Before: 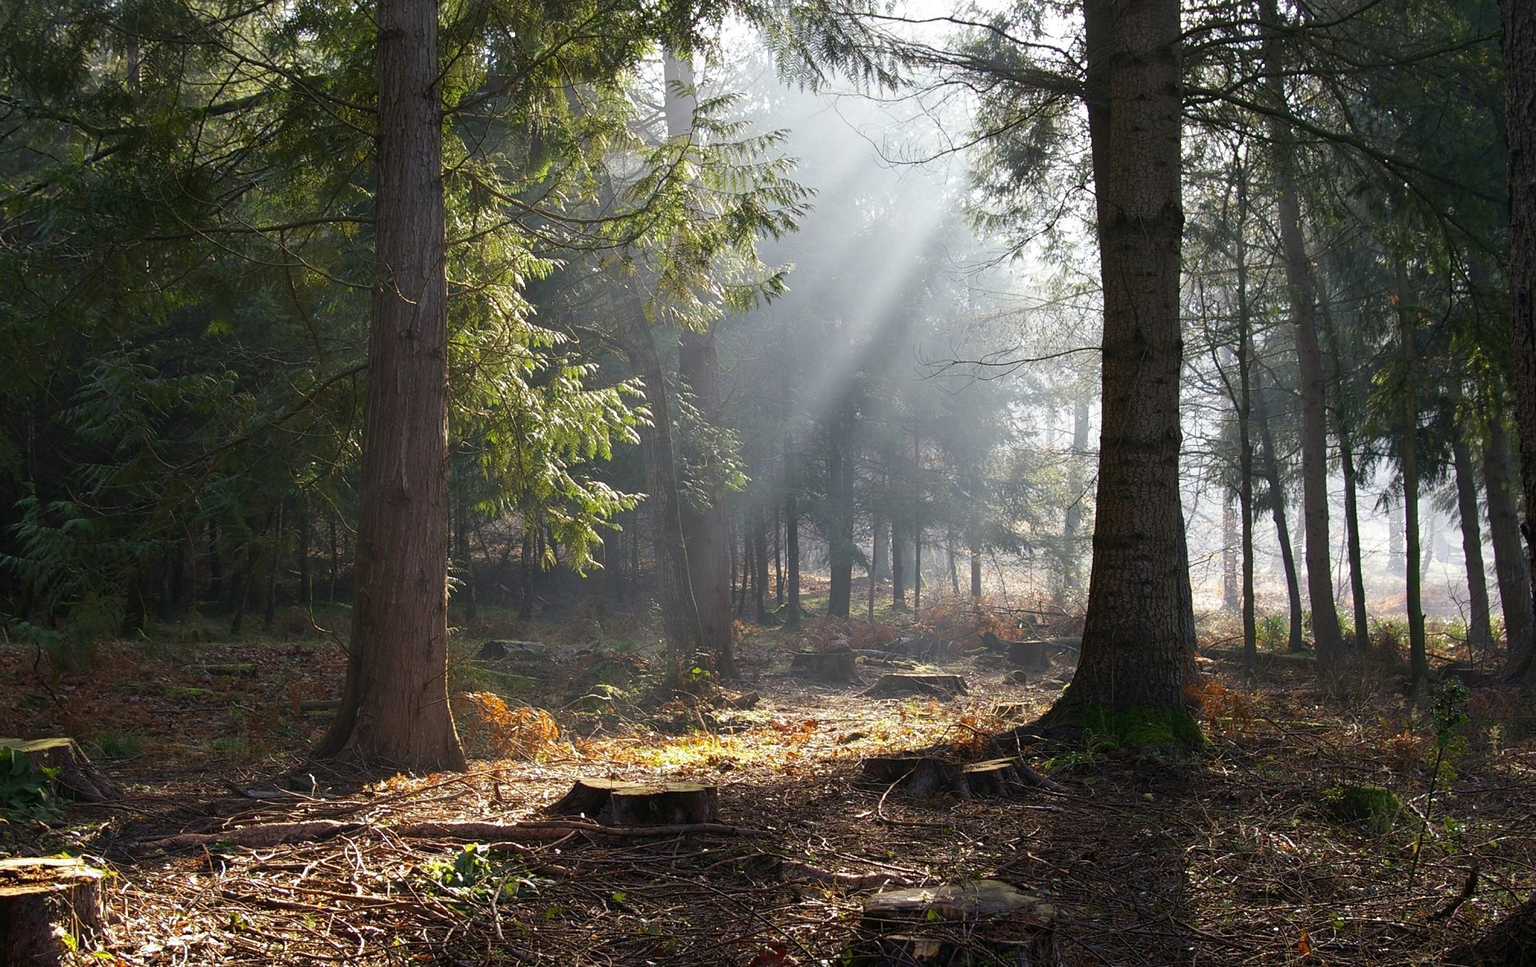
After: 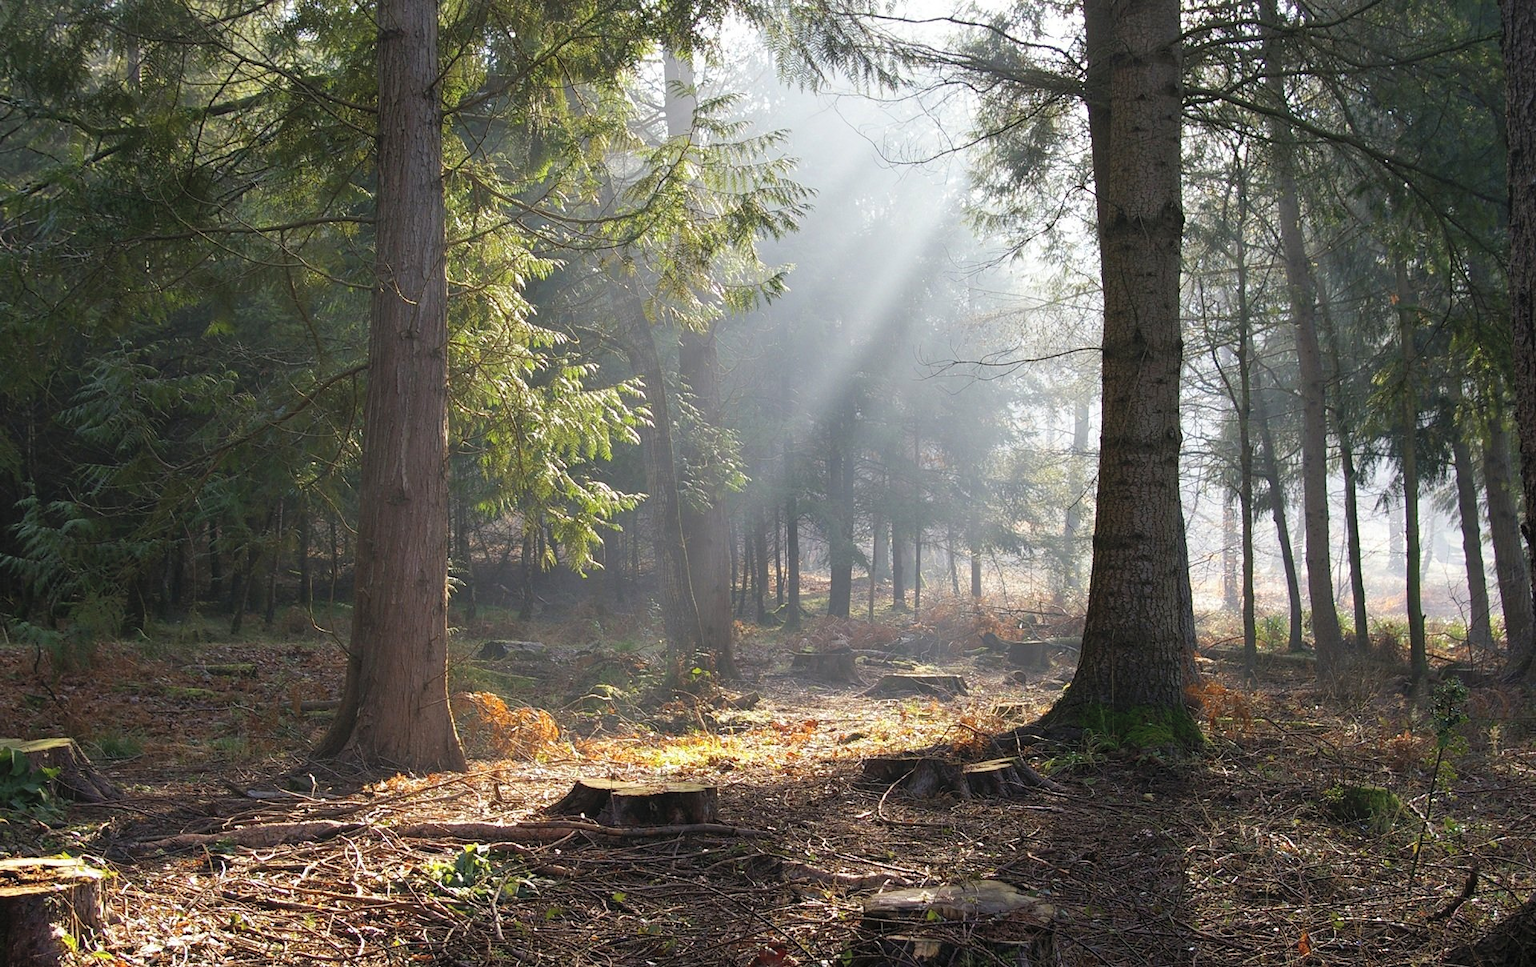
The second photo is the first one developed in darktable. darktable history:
contrast brightness saturation: brightness 0.147
